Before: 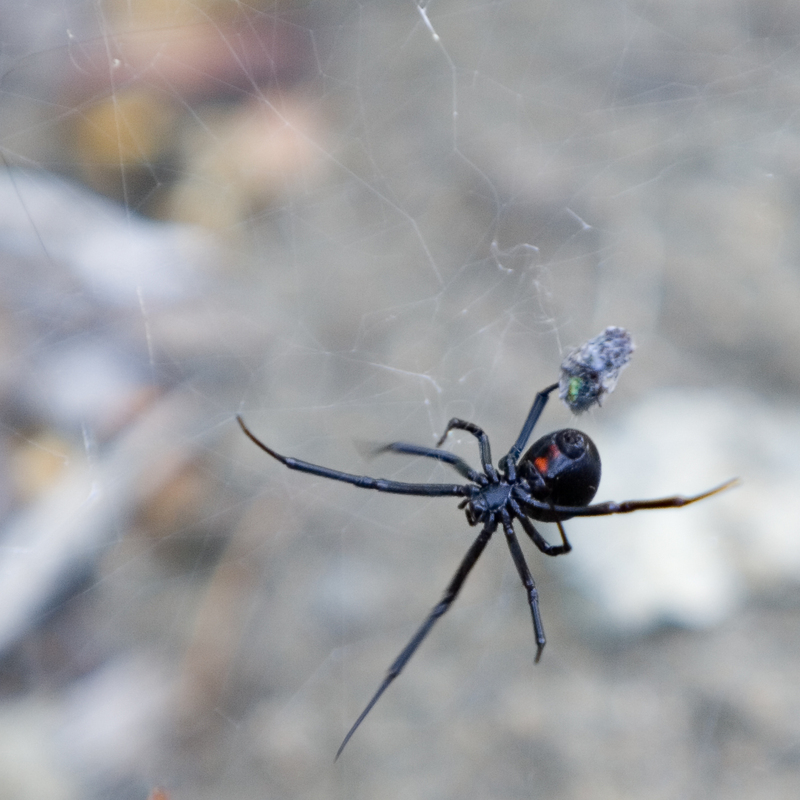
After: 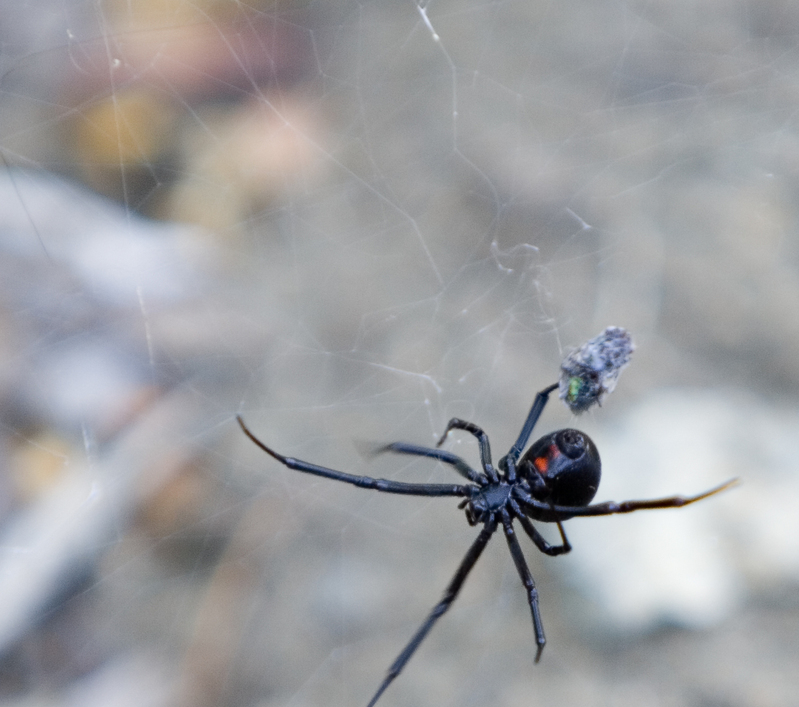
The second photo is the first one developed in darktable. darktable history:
crop and rotate: top 0%, bottom 11.579%
